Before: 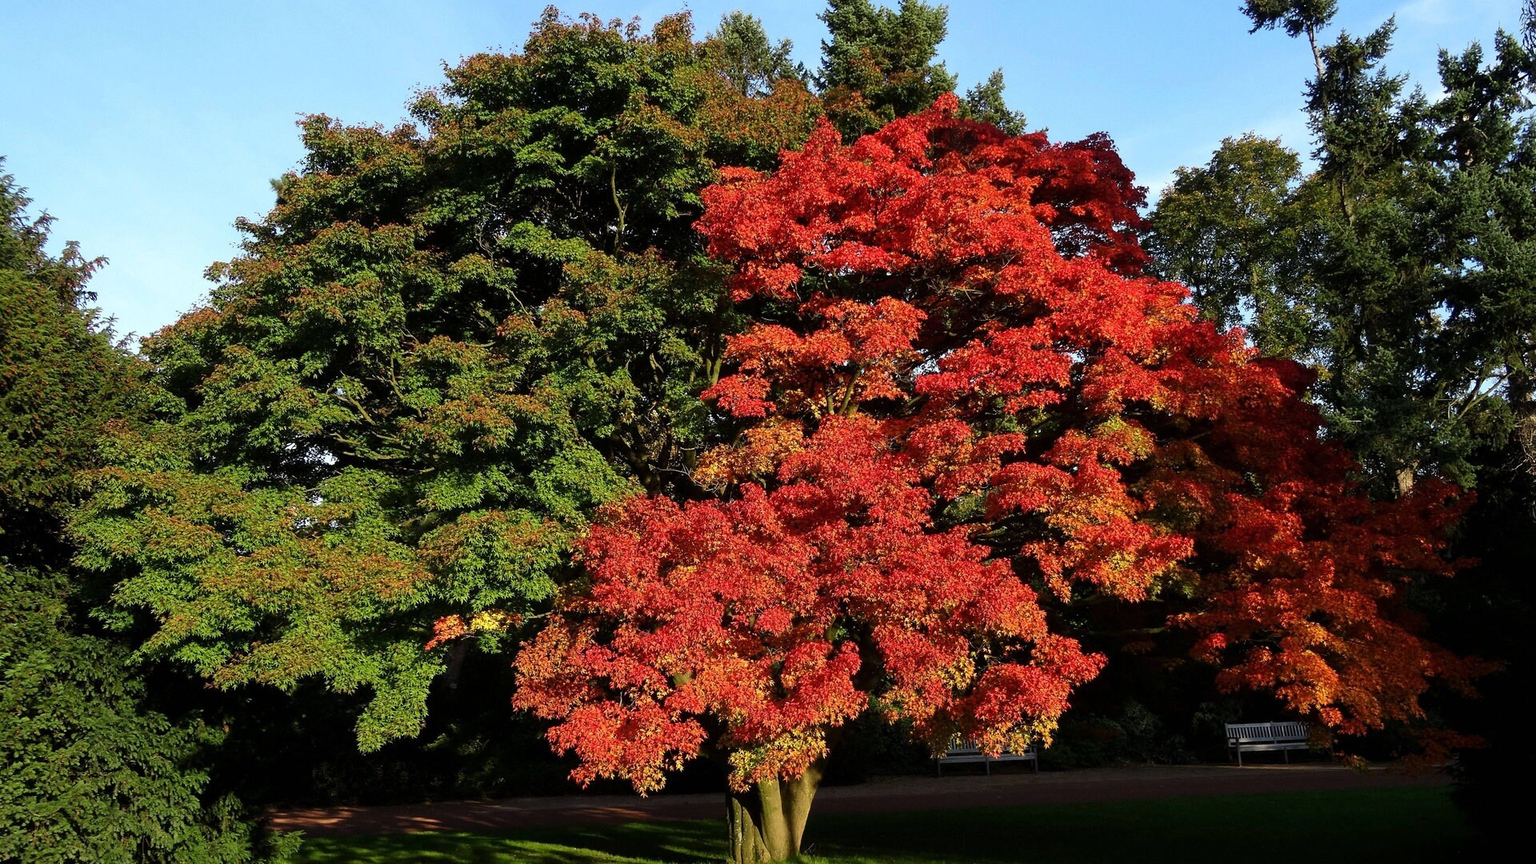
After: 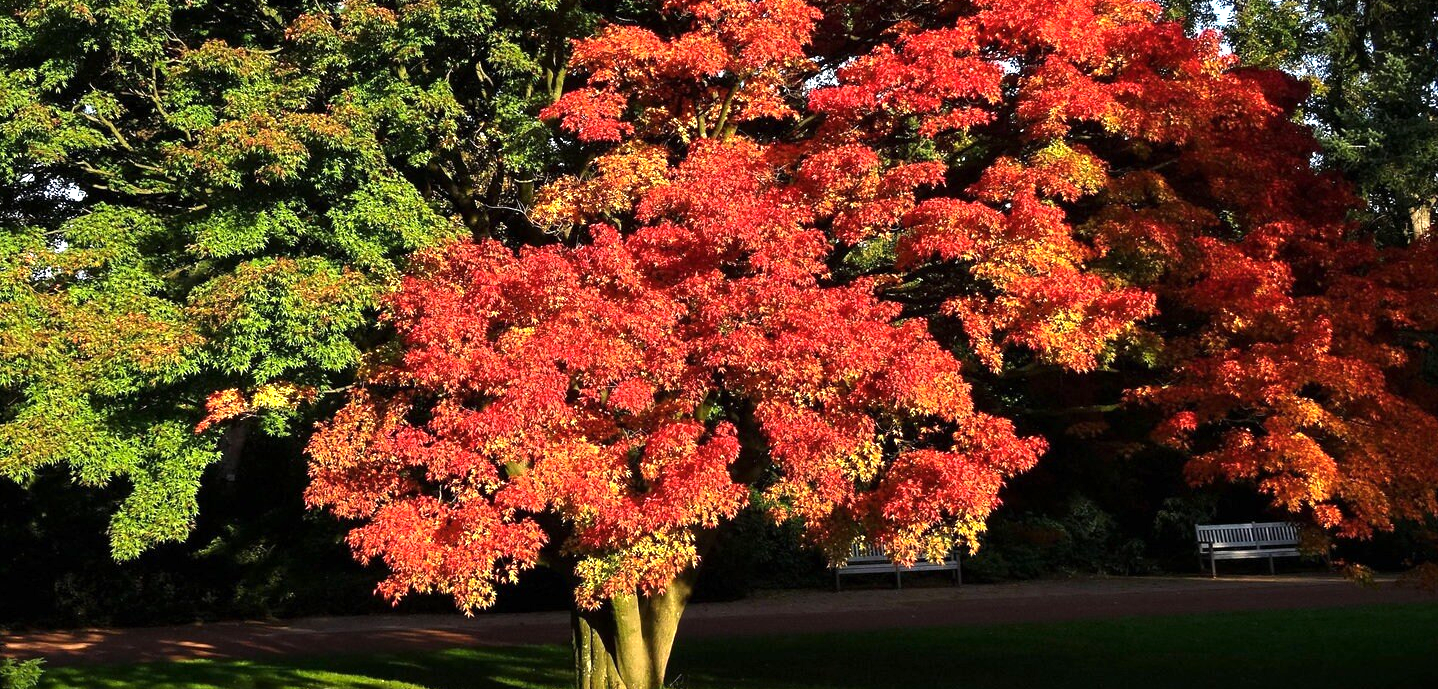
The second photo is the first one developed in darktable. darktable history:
crop and rotate: left 17.51%, top 35.189%, right 7.568%, bottom 0.976%
exposure: exposure 0.669 EV, compensate exposure bias true, compensate highlight preservation false
color balance rgb: perceptual saturation grading › global saturation 0.028%, perceptual brilliance grading › global brilliance 1.714%, perceptual brilliance grading › highlights 7.783%, perceptual brilliance grading › shadows -4.401%, global vibrance 9.907%
